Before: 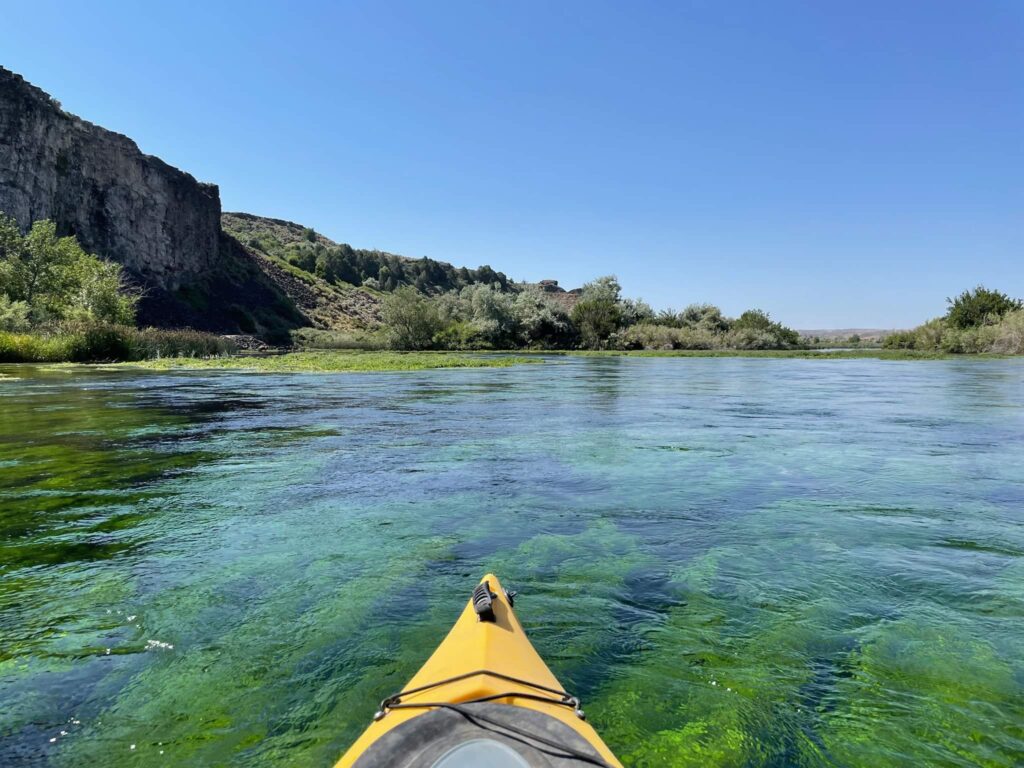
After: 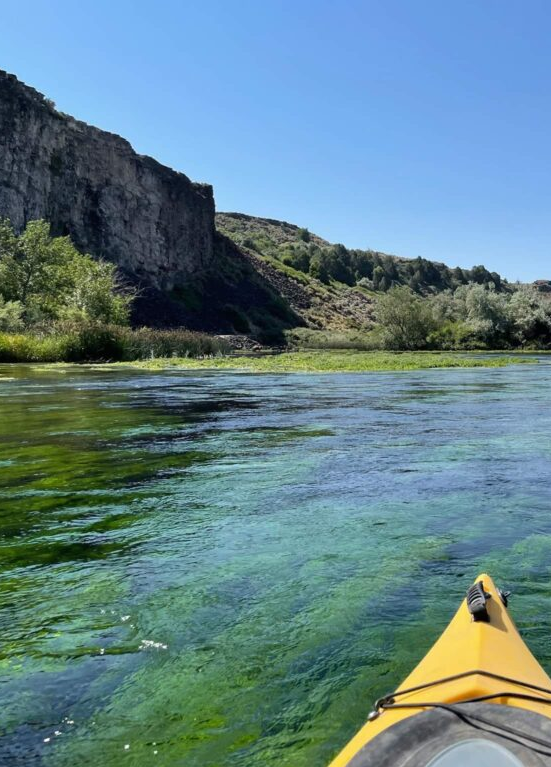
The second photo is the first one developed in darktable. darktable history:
crop: left 0.63%, right 45.548%, bottom 0.08%
